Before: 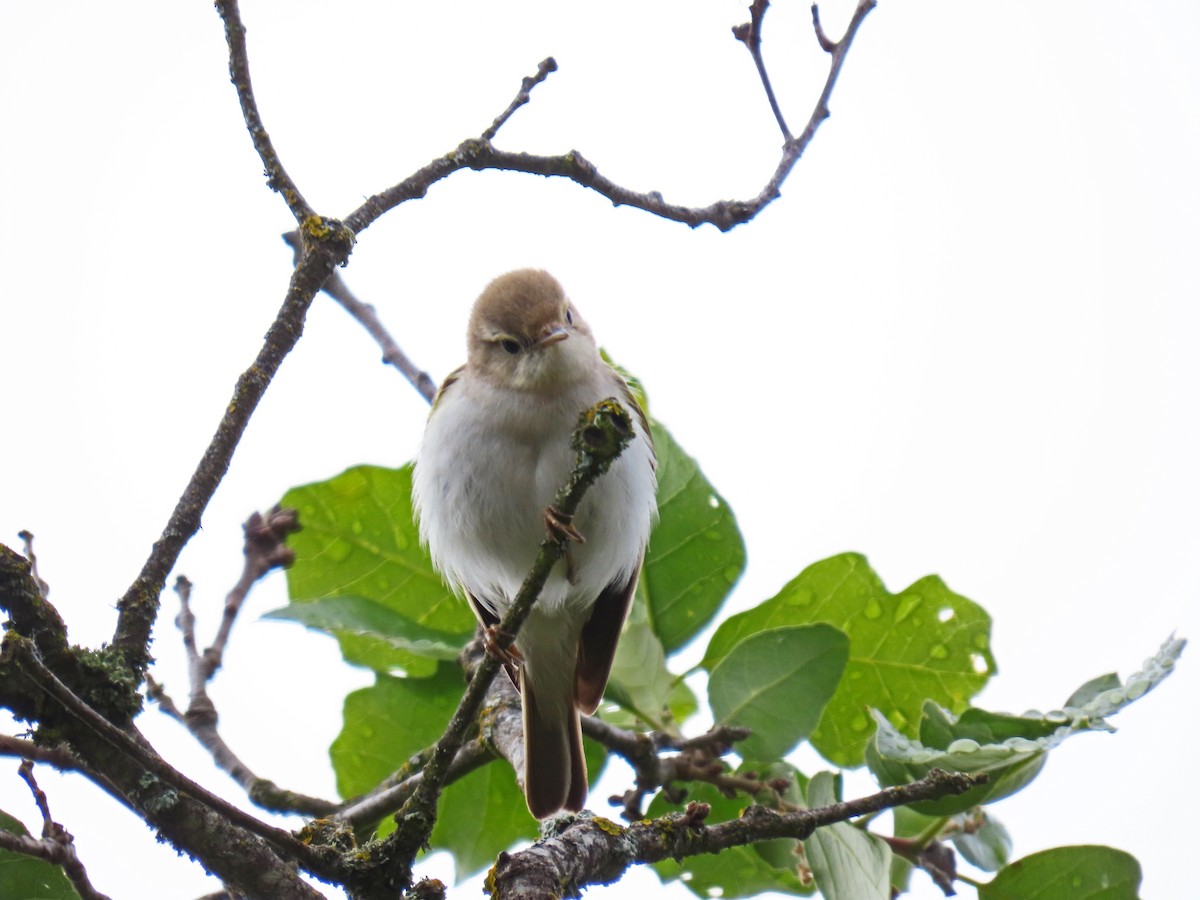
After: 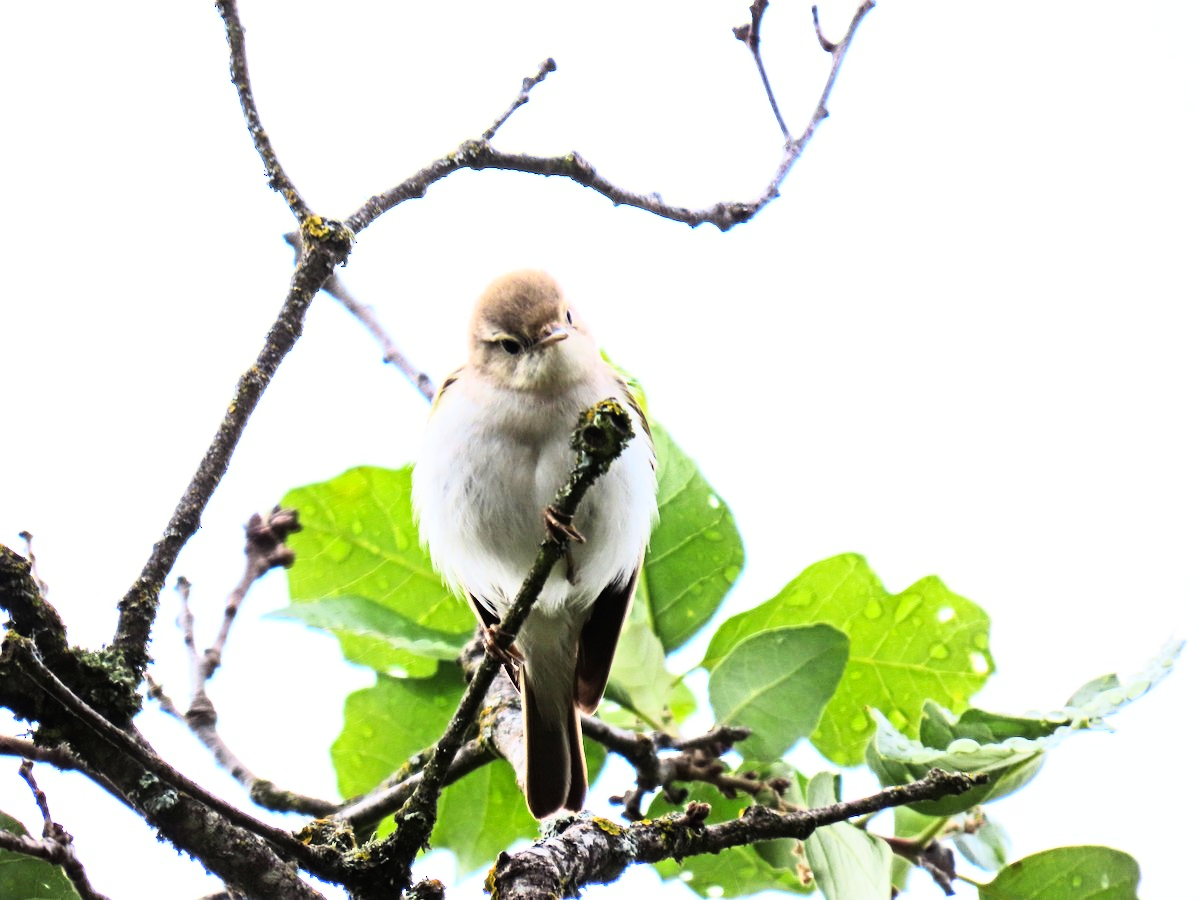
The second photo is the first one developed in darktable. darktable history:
rgb curve: curves: ch0 [(0, 0) (0.21, 0.15) (0.24, 0.21) (0.5, 0.75) (0.75, 0.96) (0.89, 0.99) (1, 1)]; ch1 [(0, 0.02) (0.21, 0.13) (0.25, 0.2) (0.5, 0.67) (0.75, 0.9) (0.89, 0.97) (1, 1)]; ch2 [(0, 0.02) (0.21, 0.13) (0.25, 0.2) (0.5, 0.67) (0.75, 0.9) (0.89, 0.97) (1, 1)], compensate middle gray true
exposure: black level correction 0.001, exposure 0.014 EV, compensate highlight preservation false
